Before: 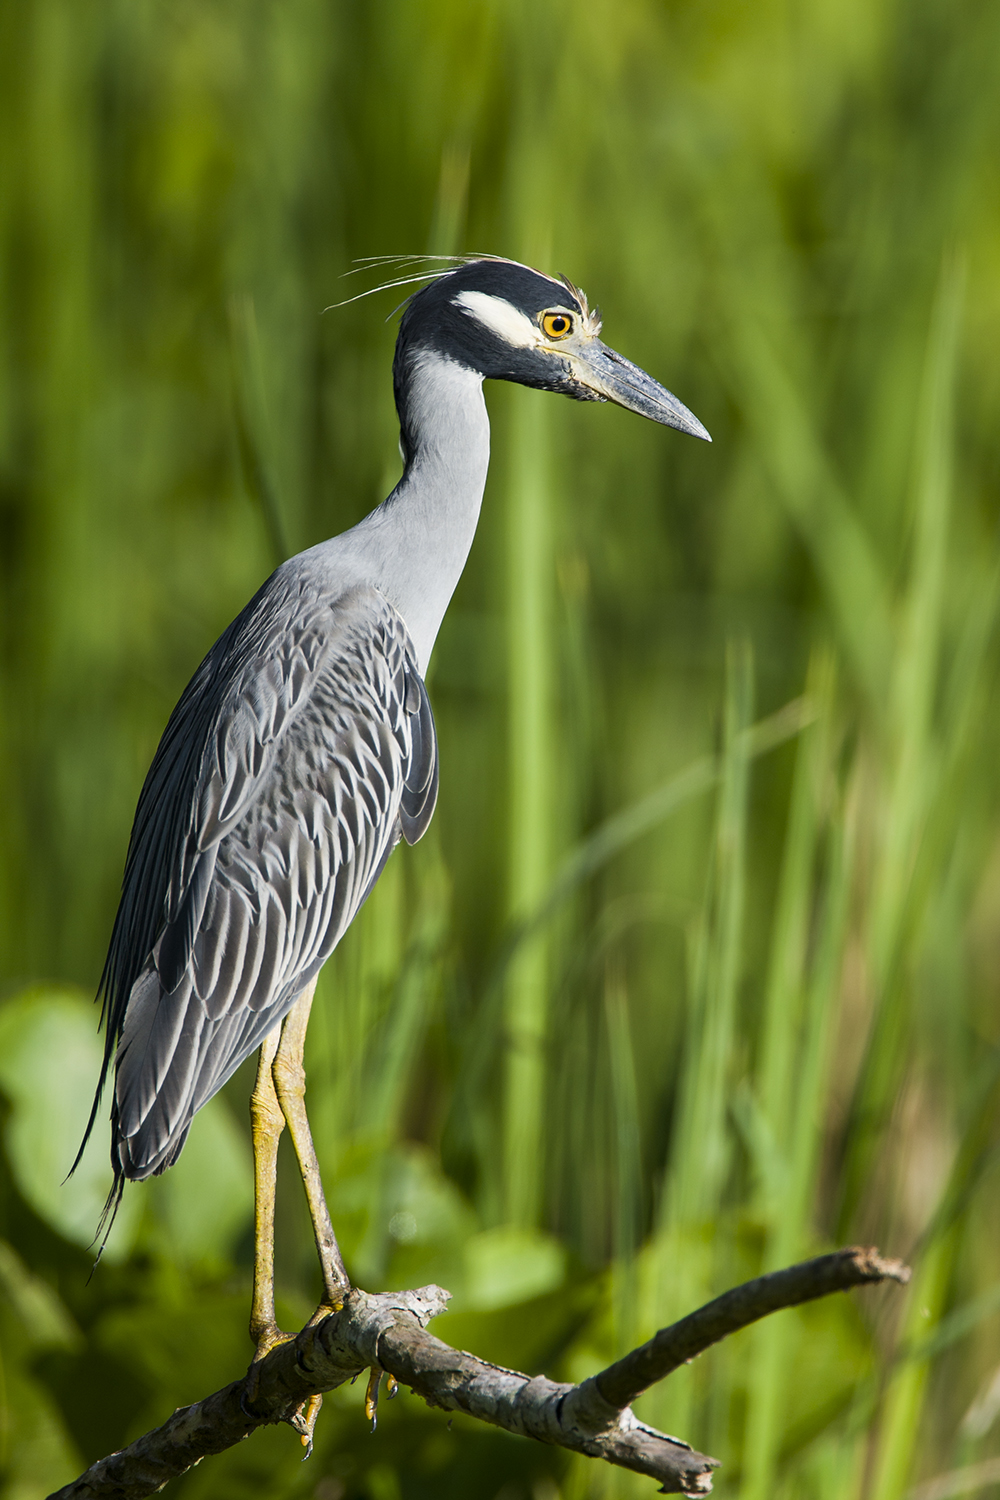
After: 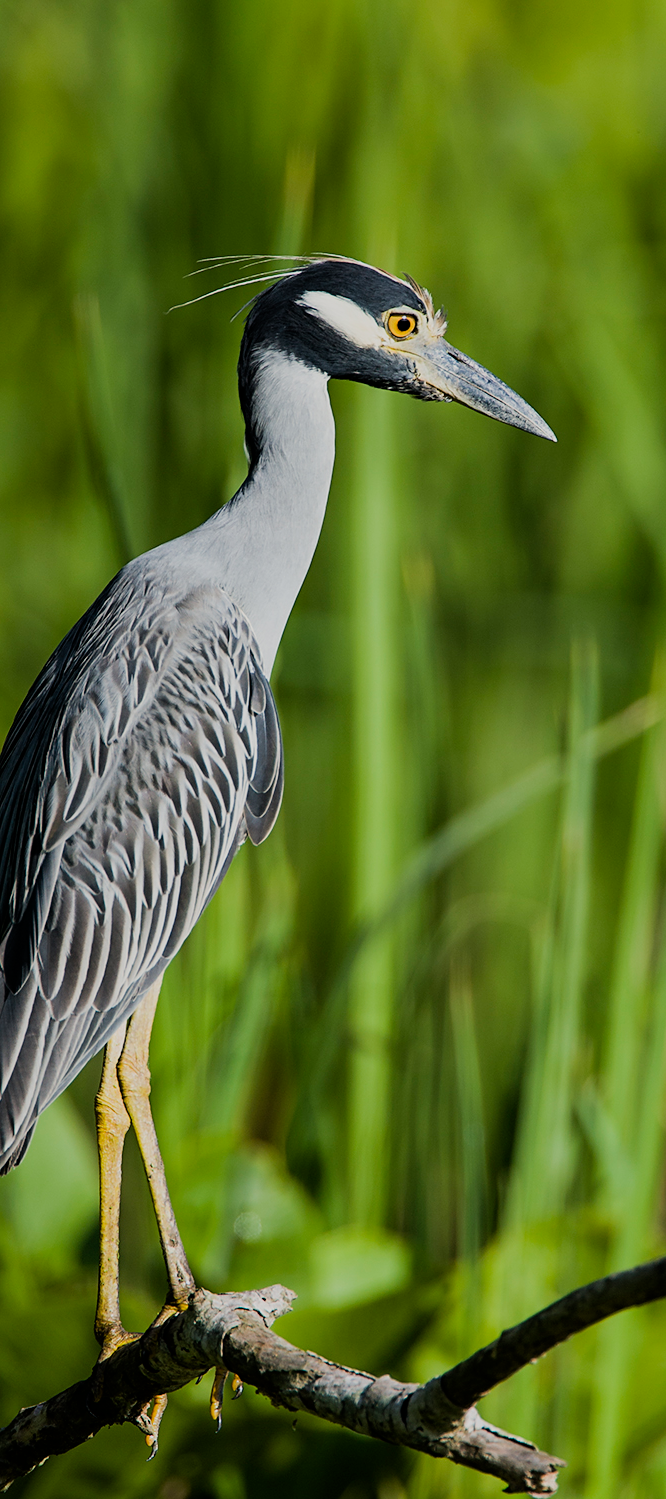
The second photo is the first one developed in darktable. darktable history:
crop and rotate: left 15.594%, right 17.805%
sharpen: amount 0.217
filmic rgb: black relative exposure -7.65 EV, white relative exposure 4.56 EV, threshold 2.98 EV, hardness 3.61, iterations of high-quality reconstruction 0, enable highlight reconstruction true
levels: white 99.91%
